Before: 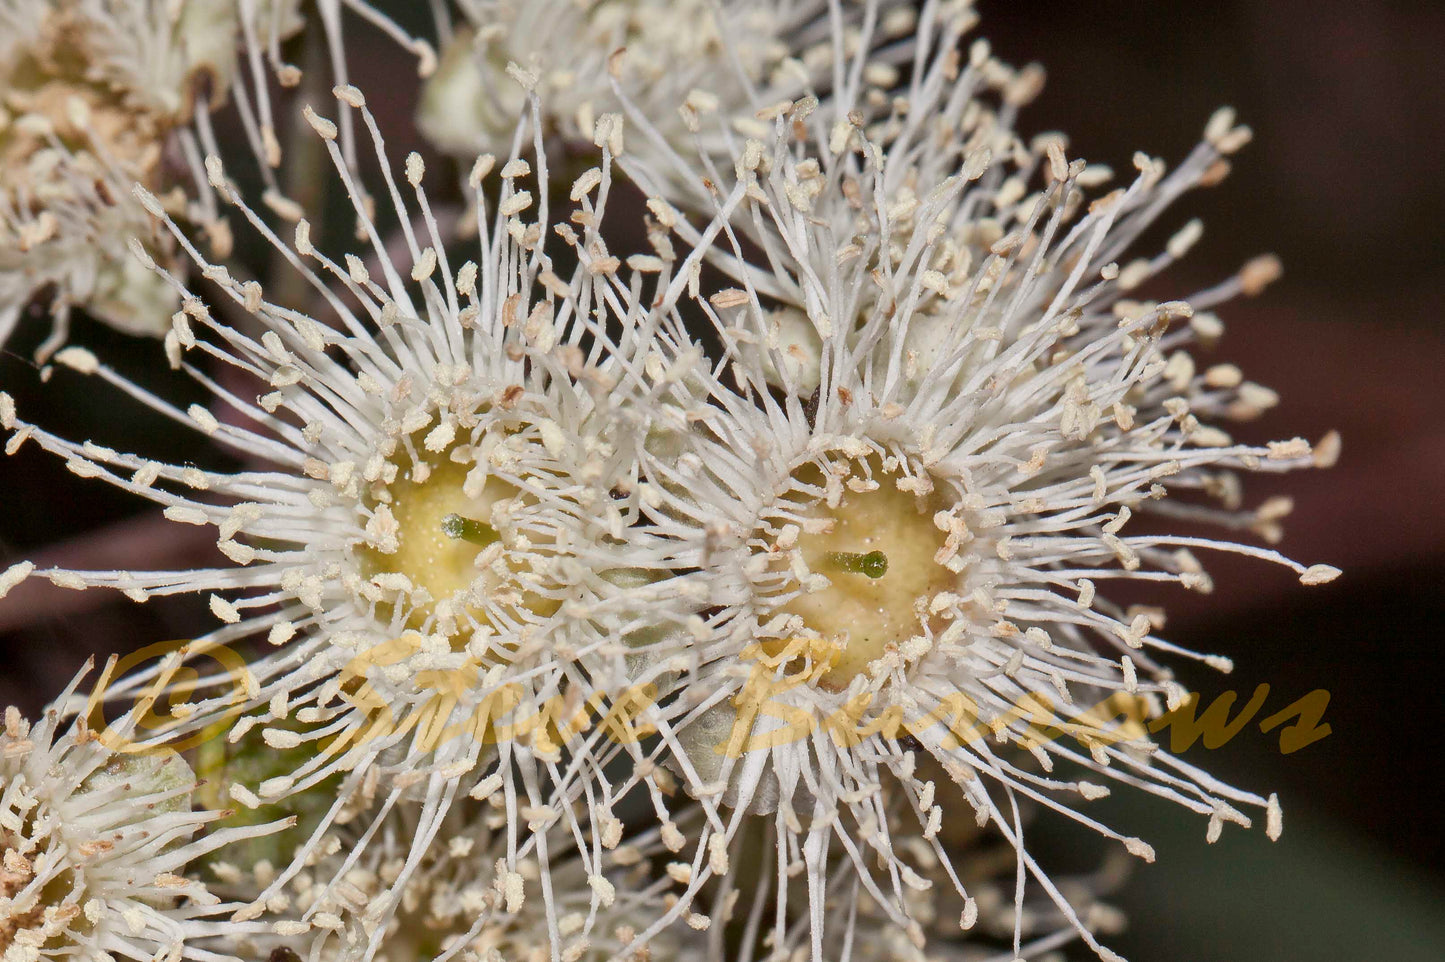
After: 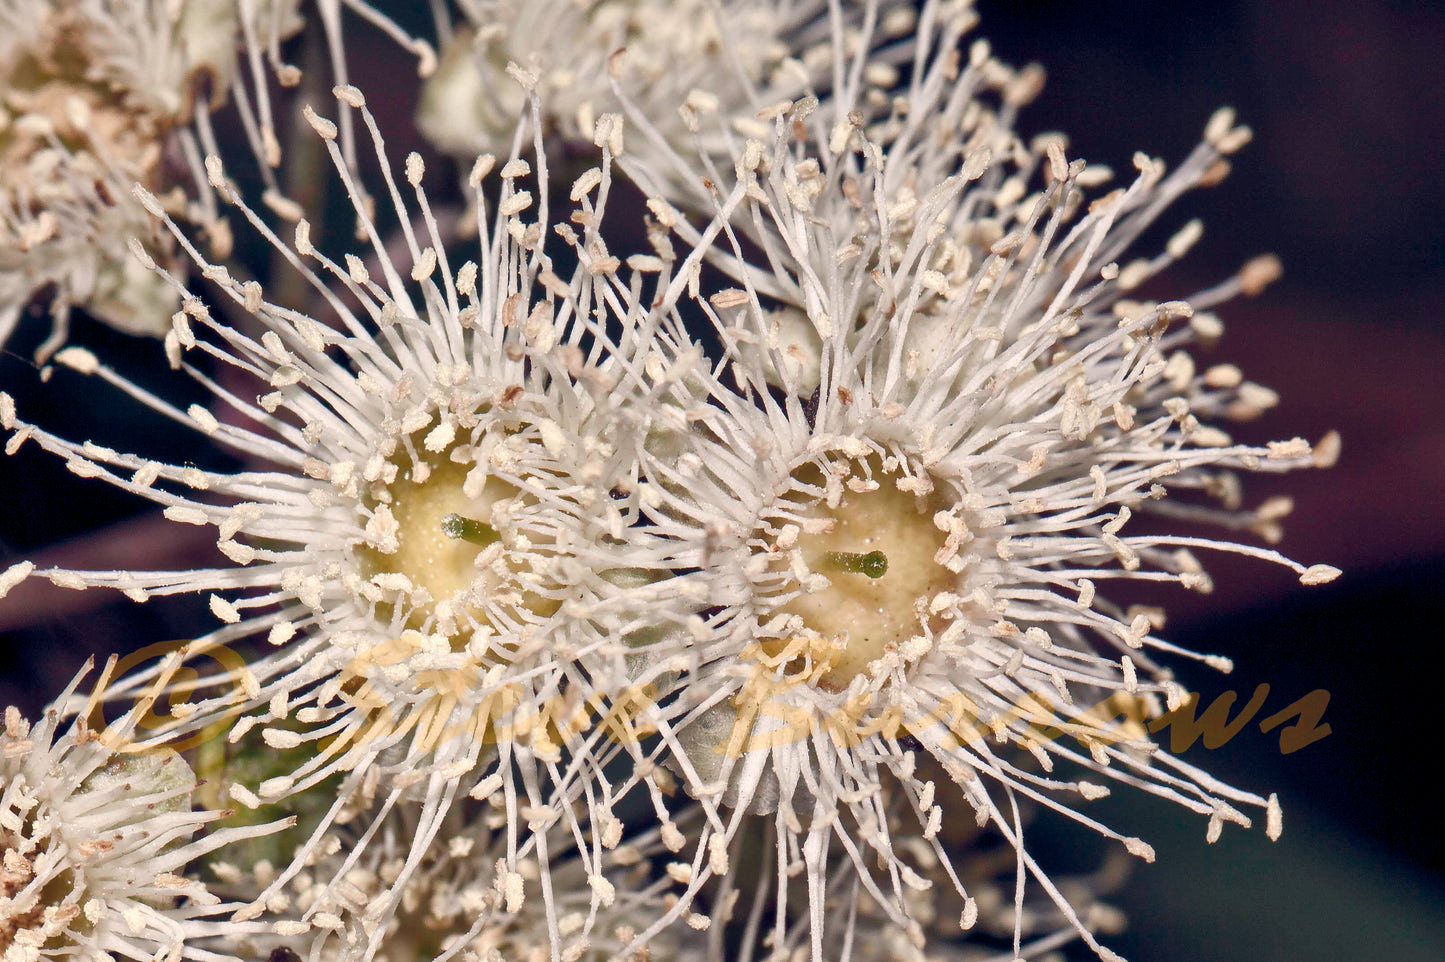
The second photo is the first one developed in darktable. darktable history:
color balance rgb: highlights gain › chroma 2.94%, highlights gain › hue 60.57°, global offset › chroma 0.25%, global offset › hue 256.52°, perceptual saturation grading › global saturation 20%, perceptual saturation grading › highlights -50%, perceptual saturation grading › shadows 30%, contrast 15%
